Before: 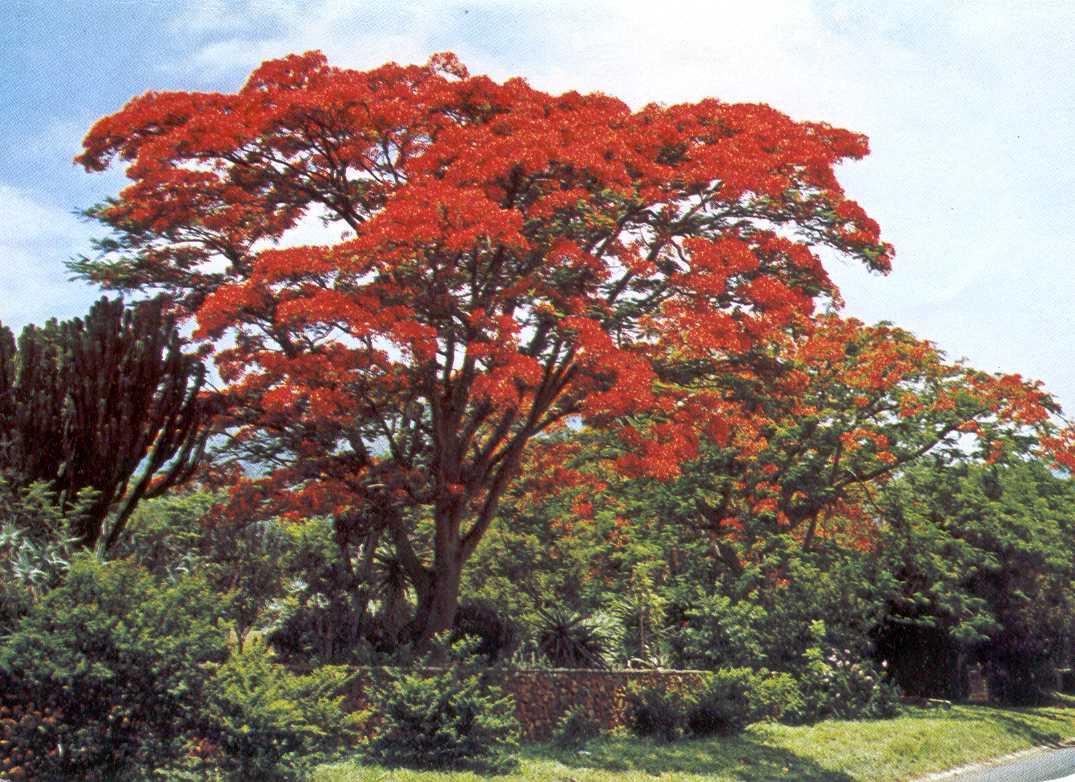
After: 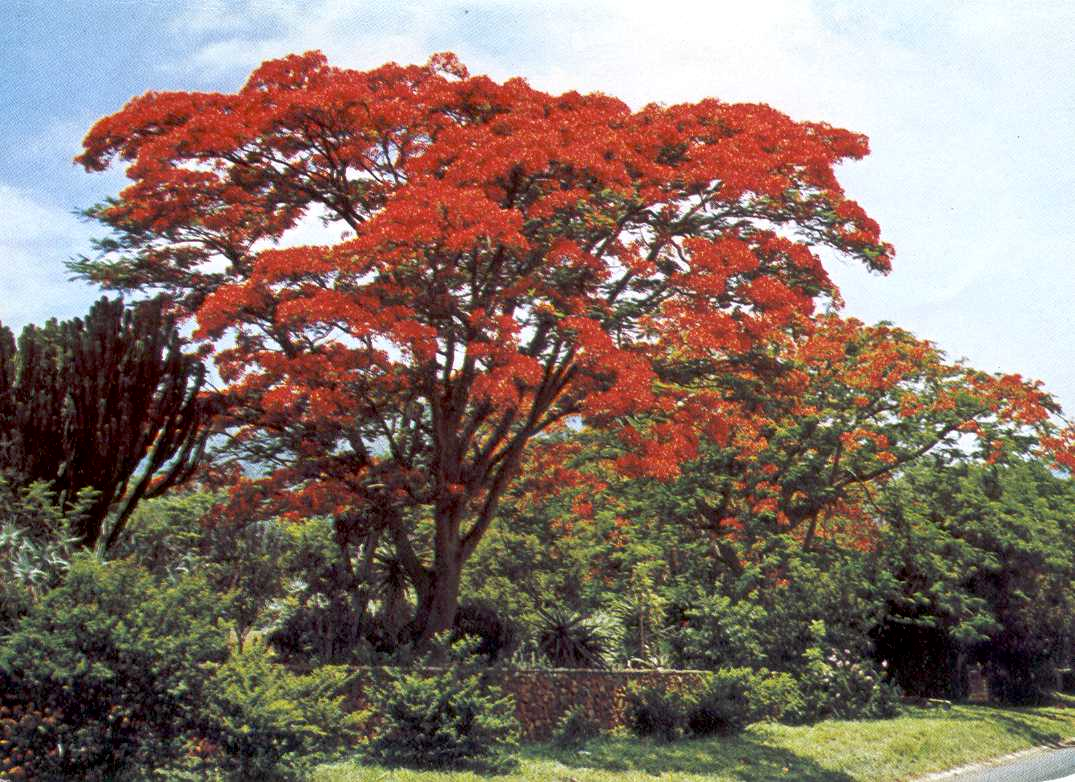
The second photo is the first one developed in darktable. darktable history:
contrast brightness saturation: saturation -0.04
exposure: black level correction 0.005, exposure 0.014 EV, compensate highlight preservation false
tone equalizer: on, module defaults
